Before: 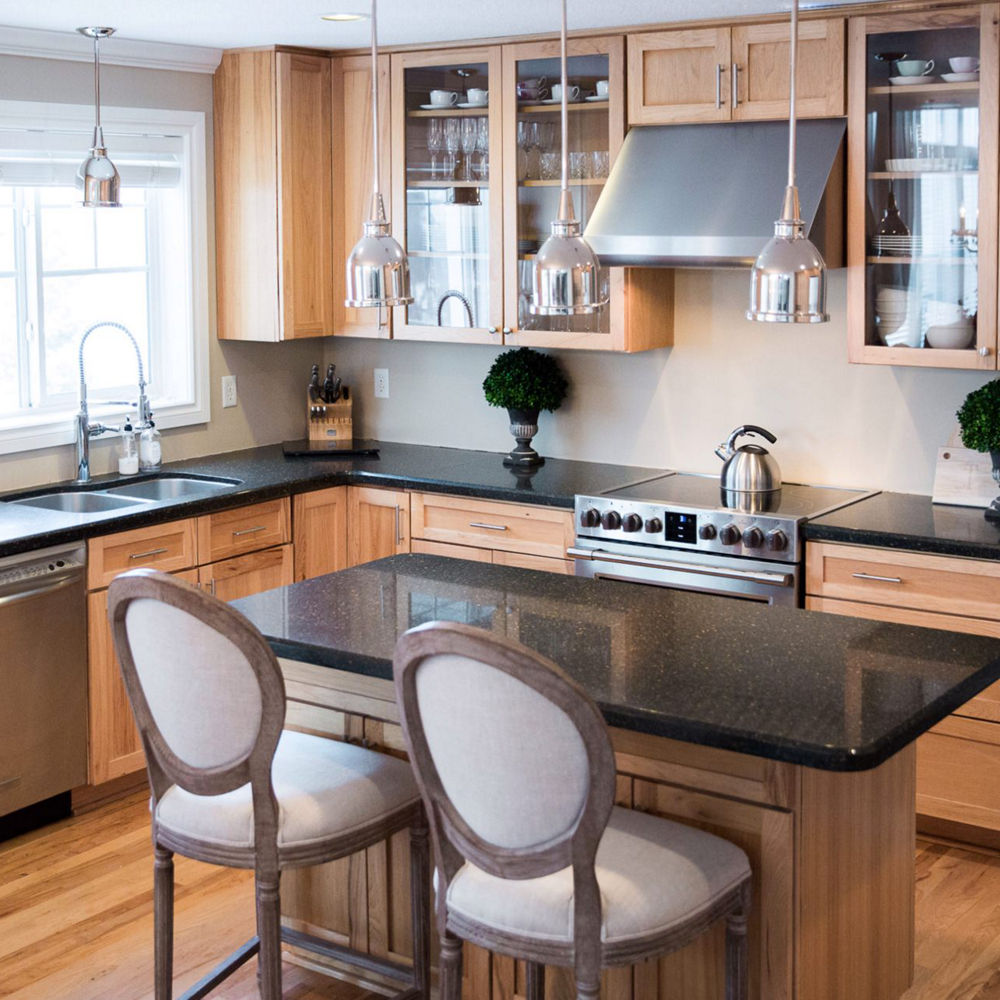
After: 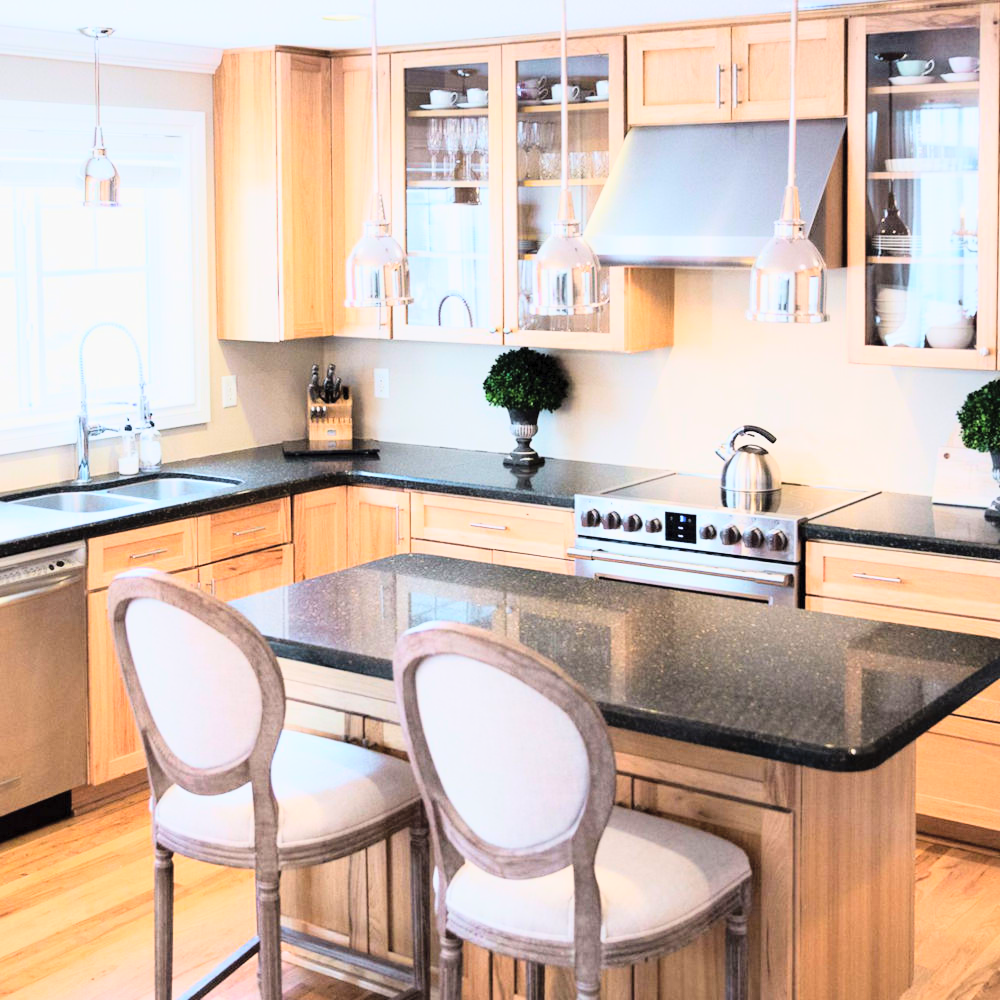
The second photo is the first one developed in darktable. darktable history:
contrast brightness saturation: brightness 0.13
color balance rgb: contrast -30%
rgb curve: curves: ch0 [(0, 0) (0.21, 0.15) (0.24, 0.21) (0.5, 0.75) (0.75, 0.96) (0.89, 0.99) (1, 1)]; ch1 [(0, 0.02) (0.21, 0.13) (0.25, 0.2) (0.5, 0.67) (0.75, 0.9) (0.89, 0.97) (1, 1)]; ch2 [(0, 0.02) (0.21, 0.13) (0.25, 0.2) (0.5, 0.67) (0.75, 0.9) (0.89, 0.97) (1, 1)], compensate middle gray true
